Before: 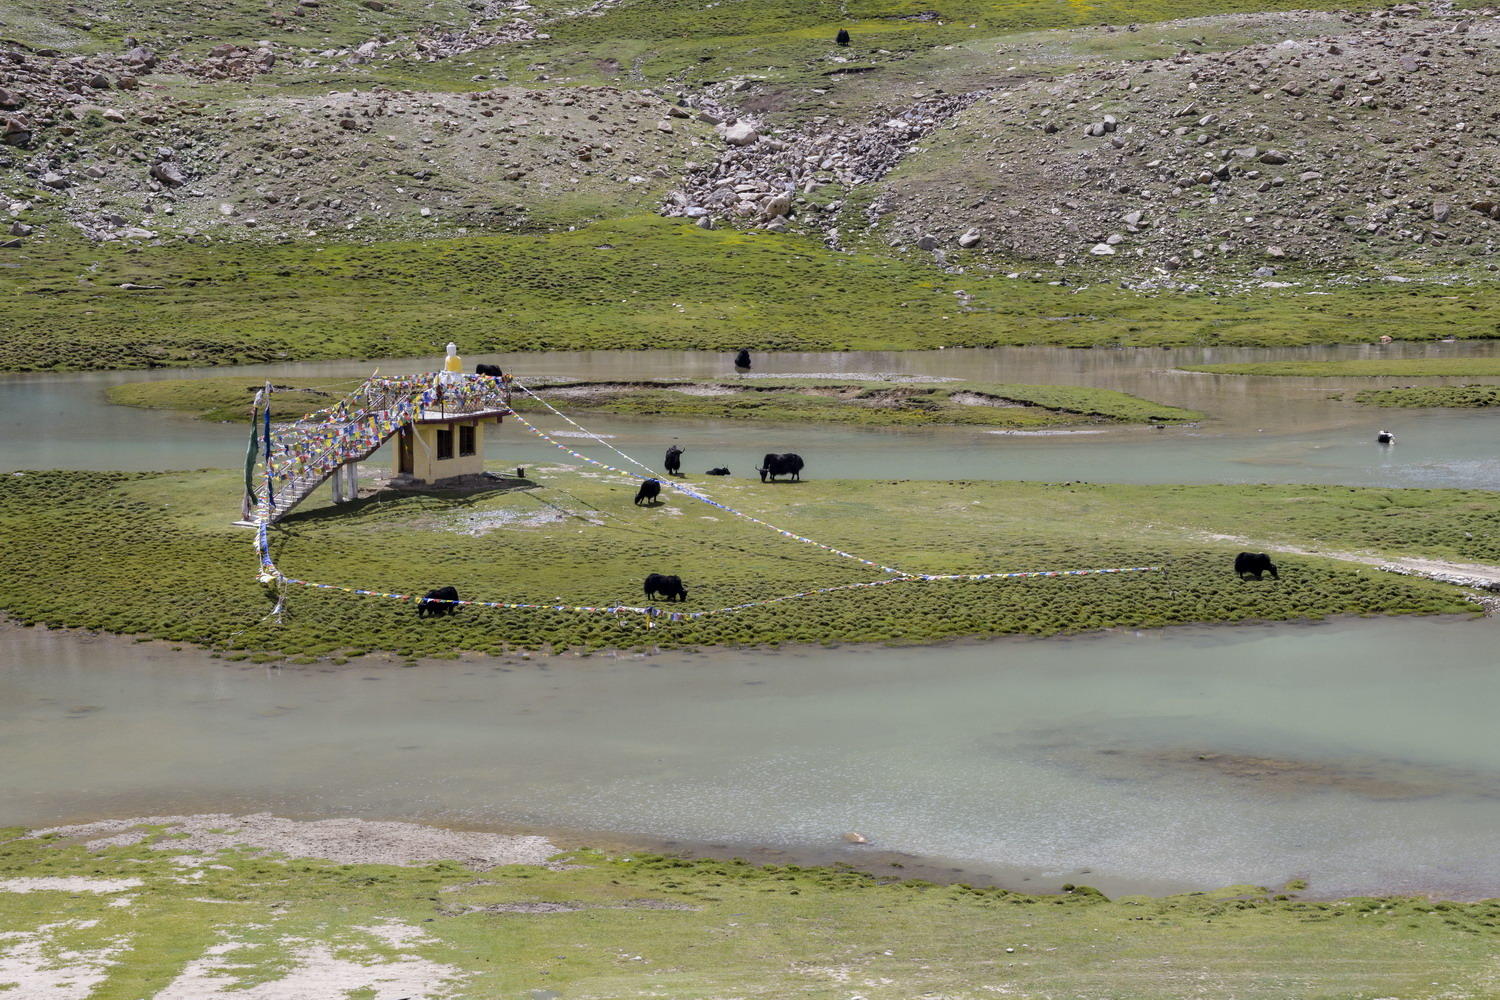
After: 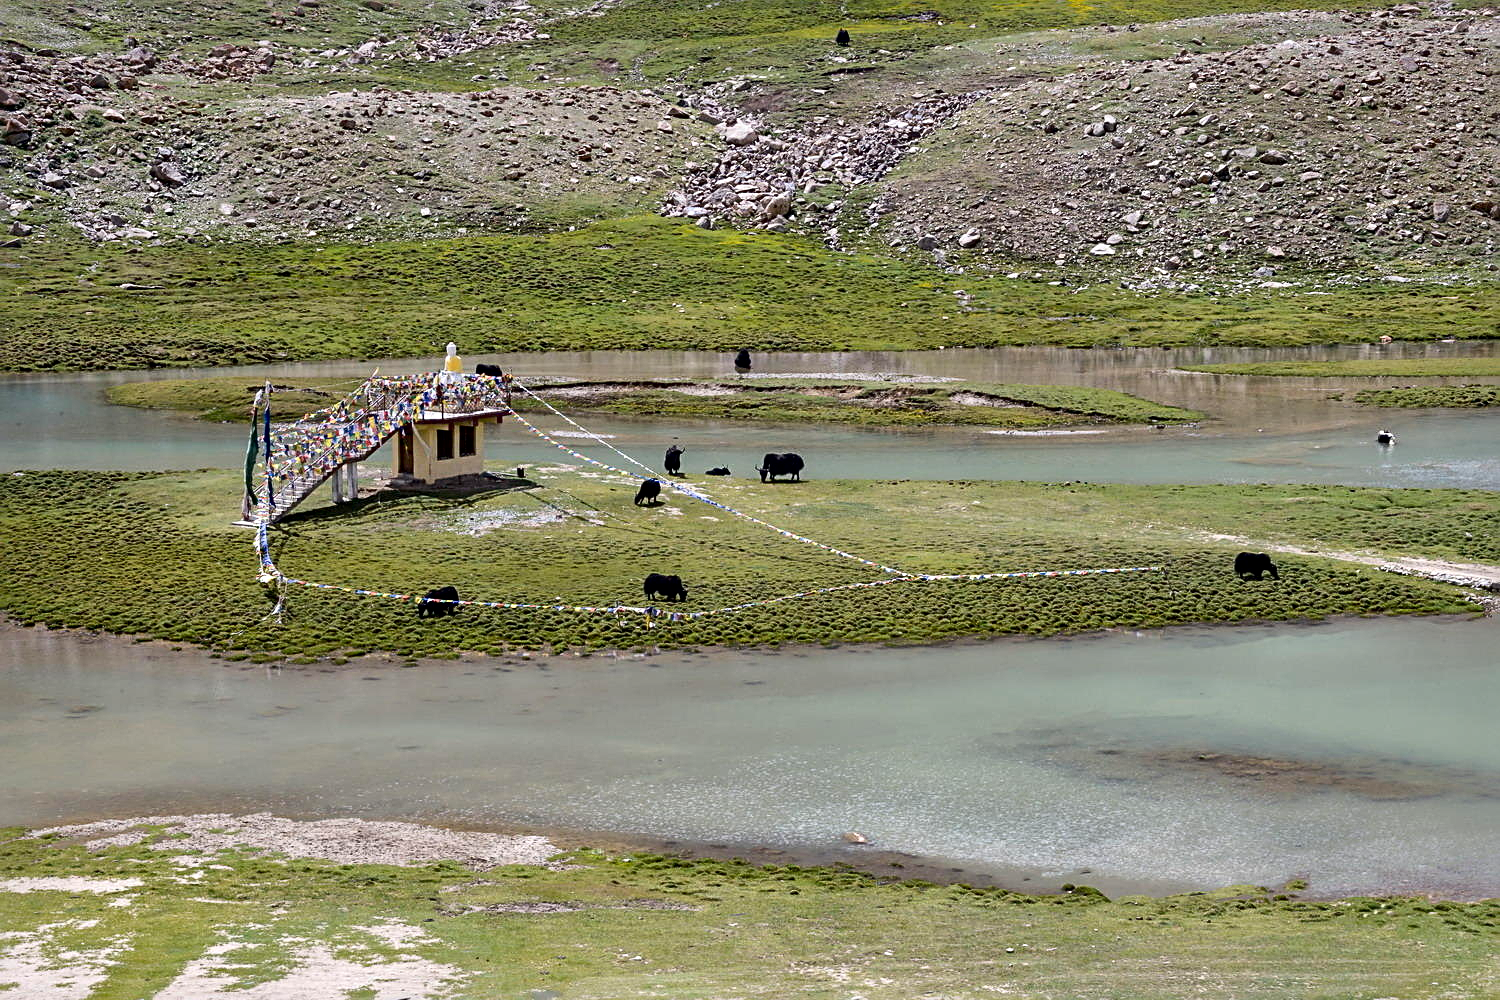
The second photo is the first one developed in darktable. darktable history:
sharpen: radius 2.766
local contrast: mode bilateral grid, contrast 20, coarseness 49, detail 161%, midtone range 0.2
